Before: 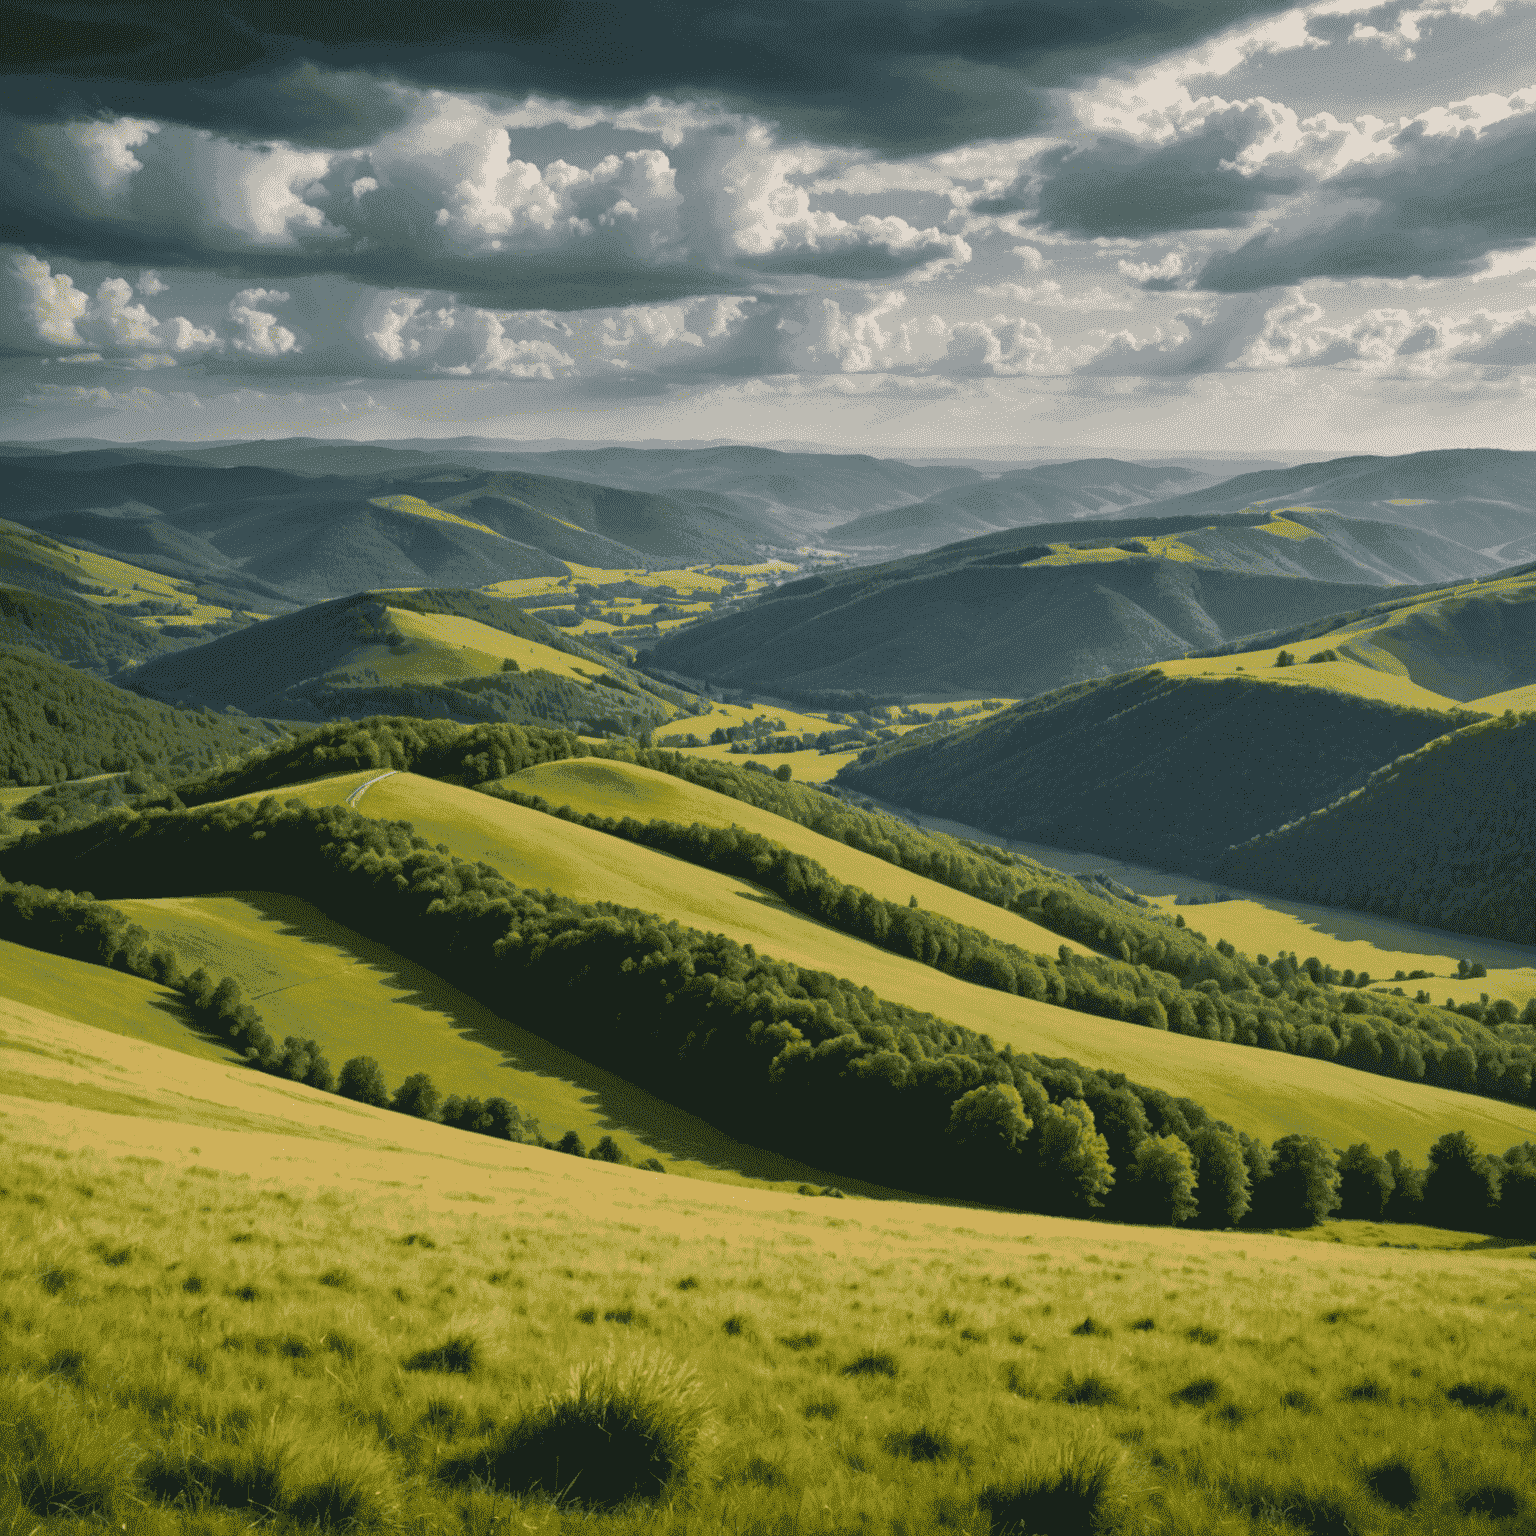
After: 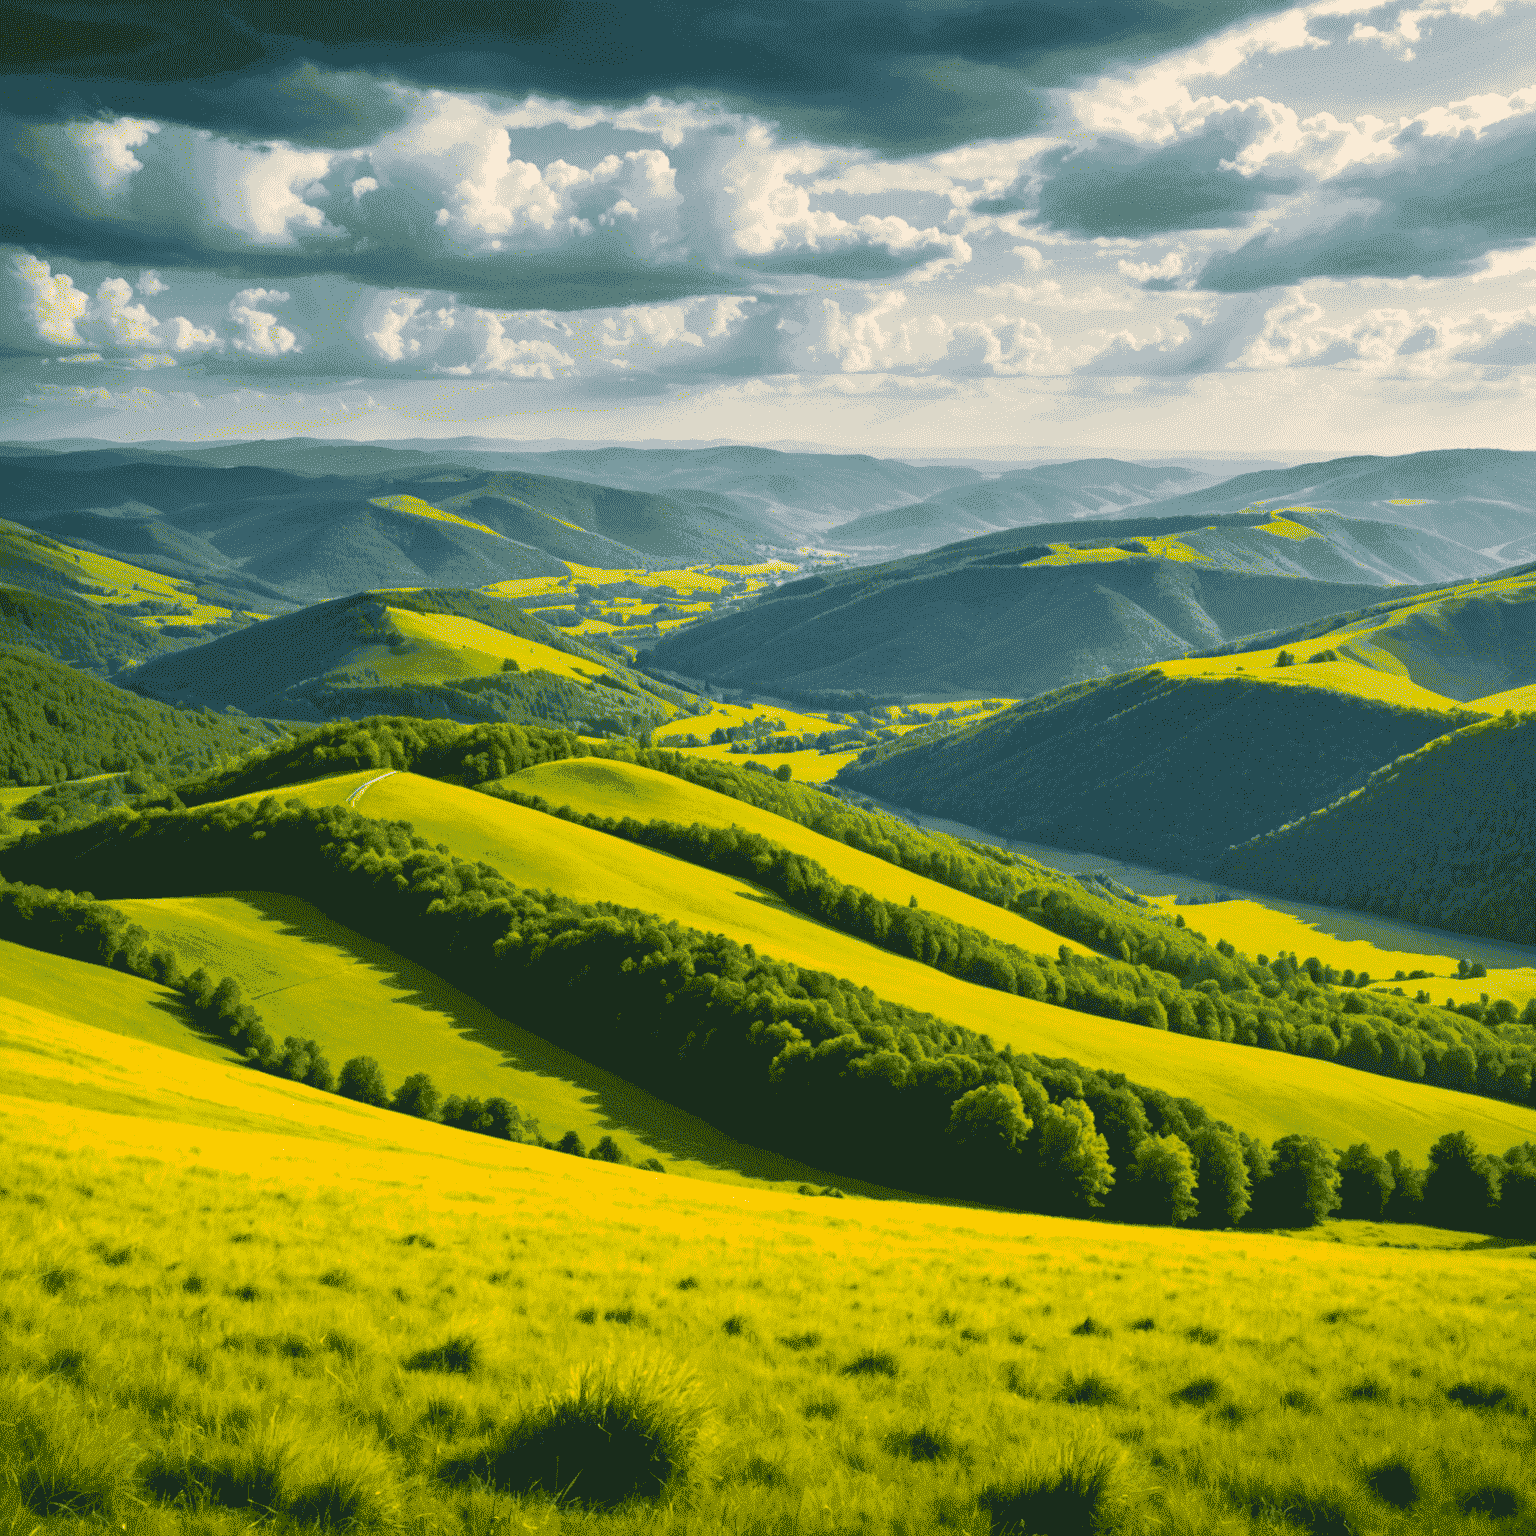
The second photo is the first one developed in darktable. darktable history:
contrast brightness saturation: contrast 0.203, brightness 0.193, saturation 0.797
